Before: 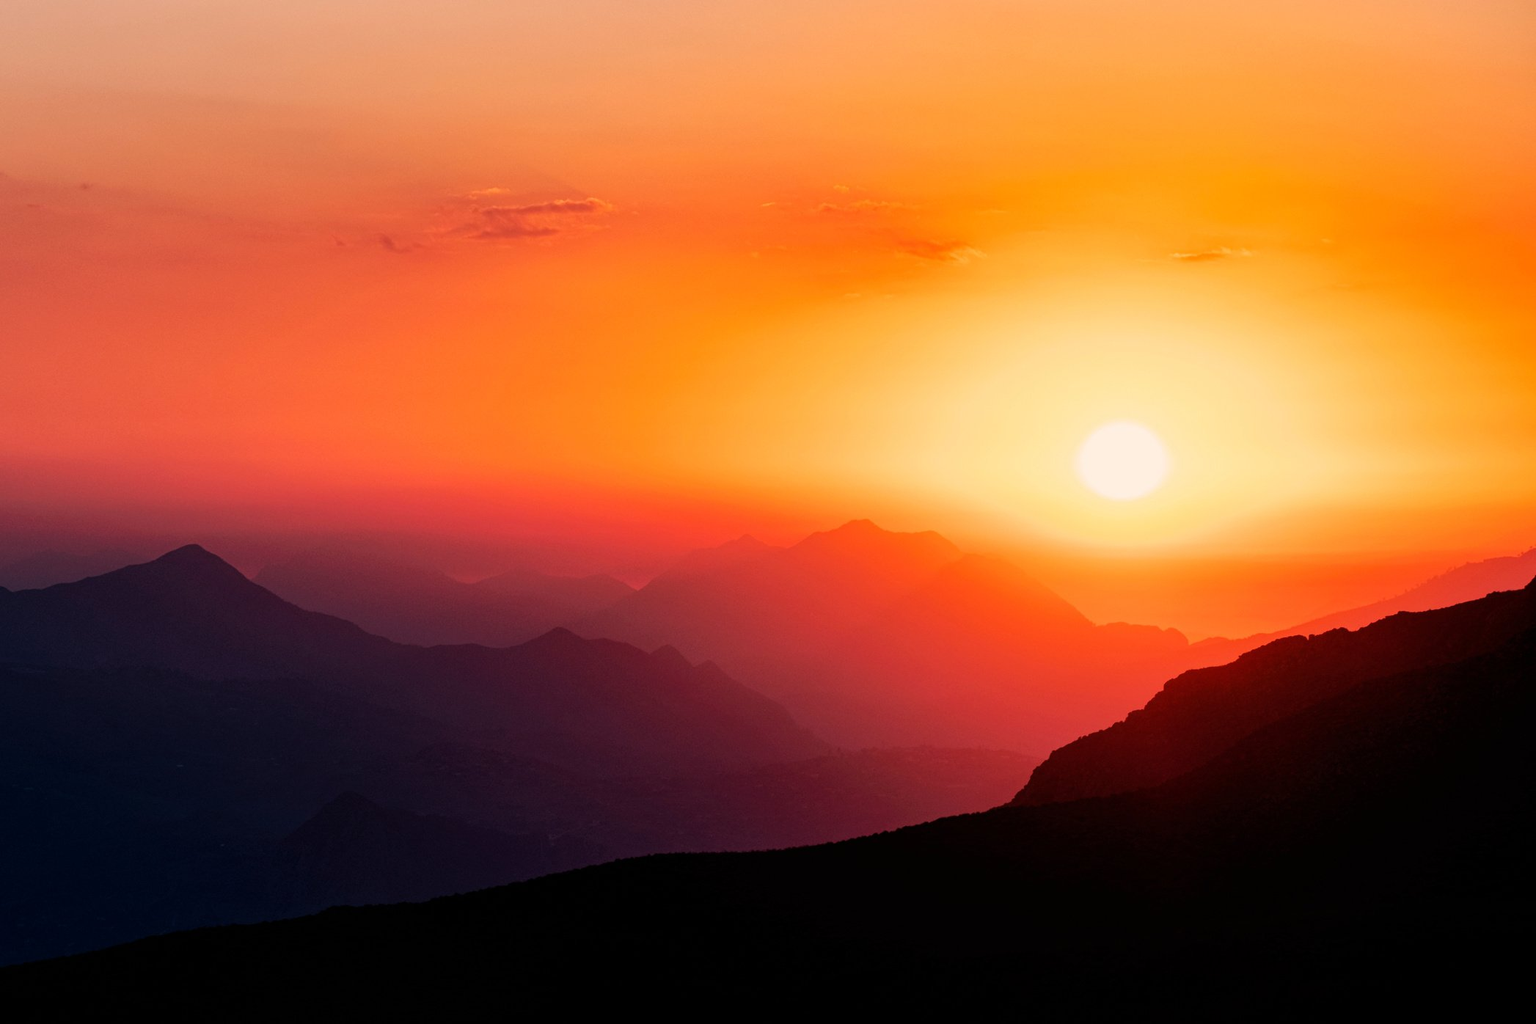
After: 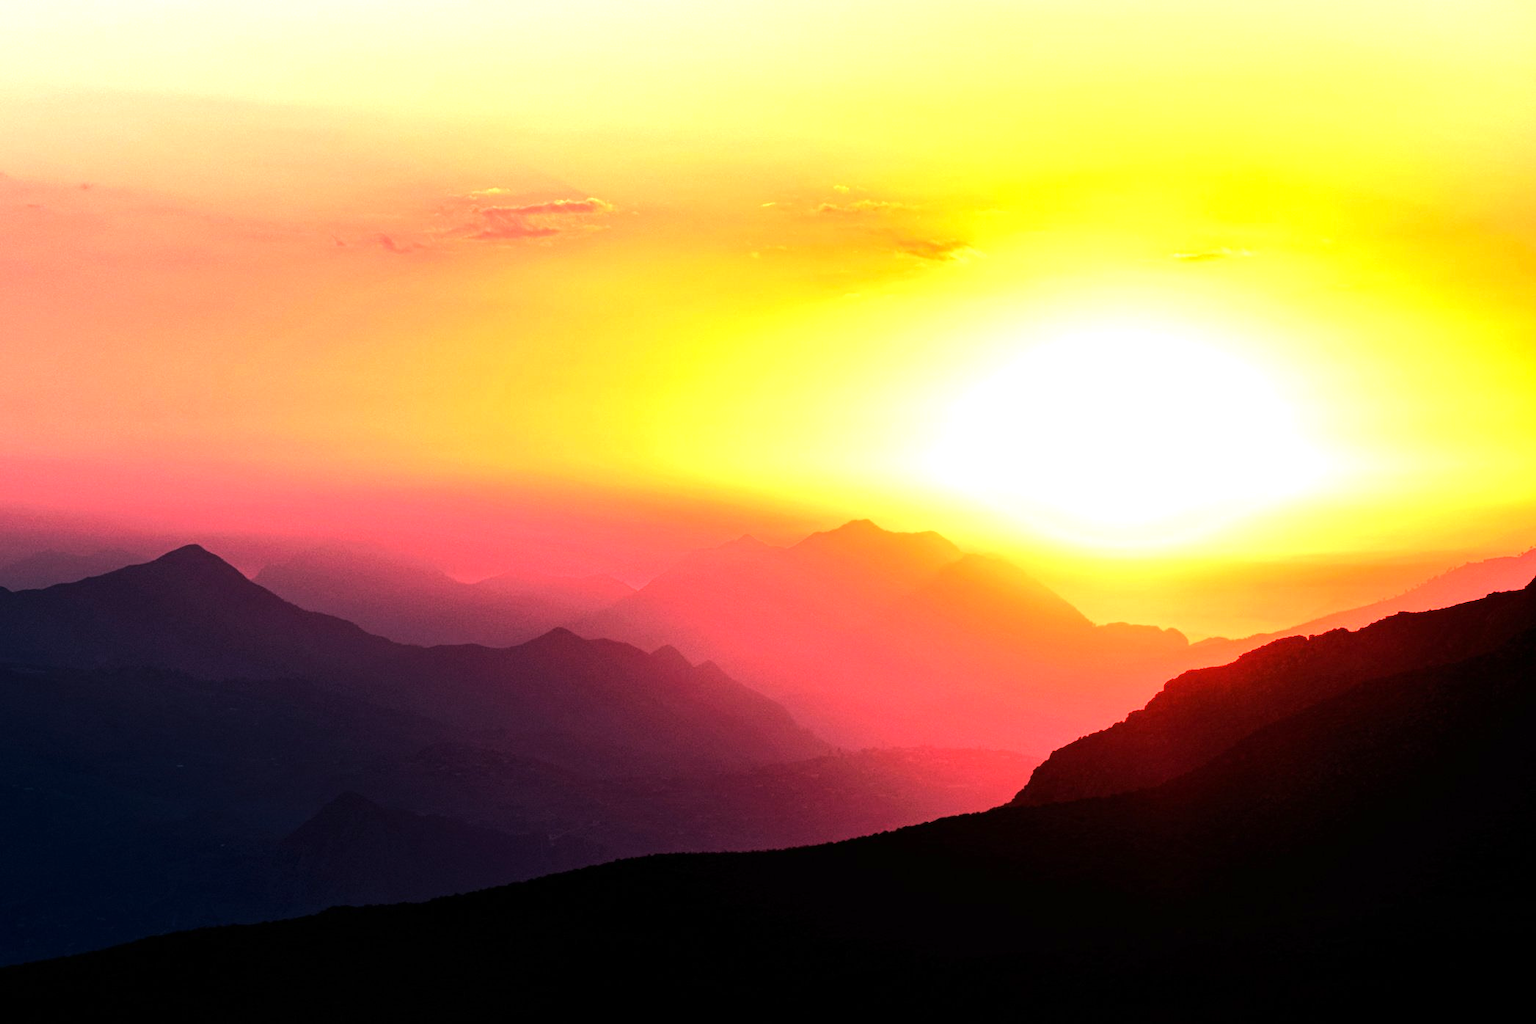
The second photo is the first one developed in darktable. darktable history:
tone equalizer: -8 EV -0.75 EV, -7 EV -0.7 EV, -6 EV -0.6 EV, -5 EV -0.4 EV, -3 EV 0.4 EV, -2 EV 0.6 EV, -1 EV 0.7 EV, +0 EV 0.75 EV, edges refinement/feathering 500, mask exposure compensation -1.57 EV, preserve details no
exposure: exposure 1.089 EV, compensate highlight preservation false
